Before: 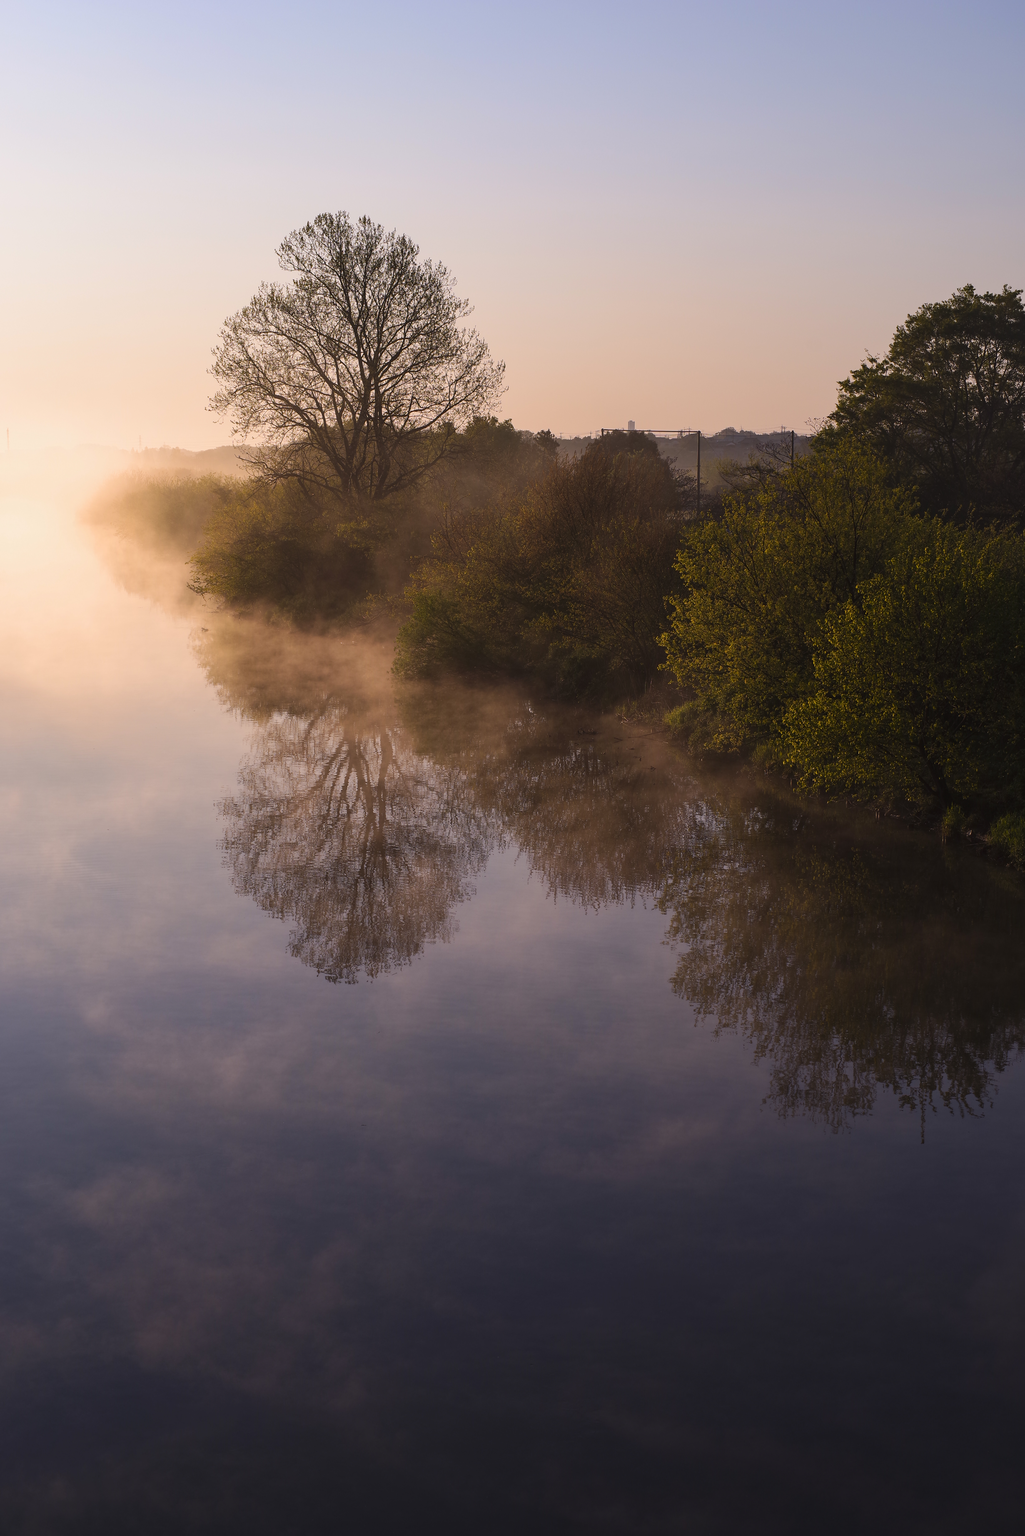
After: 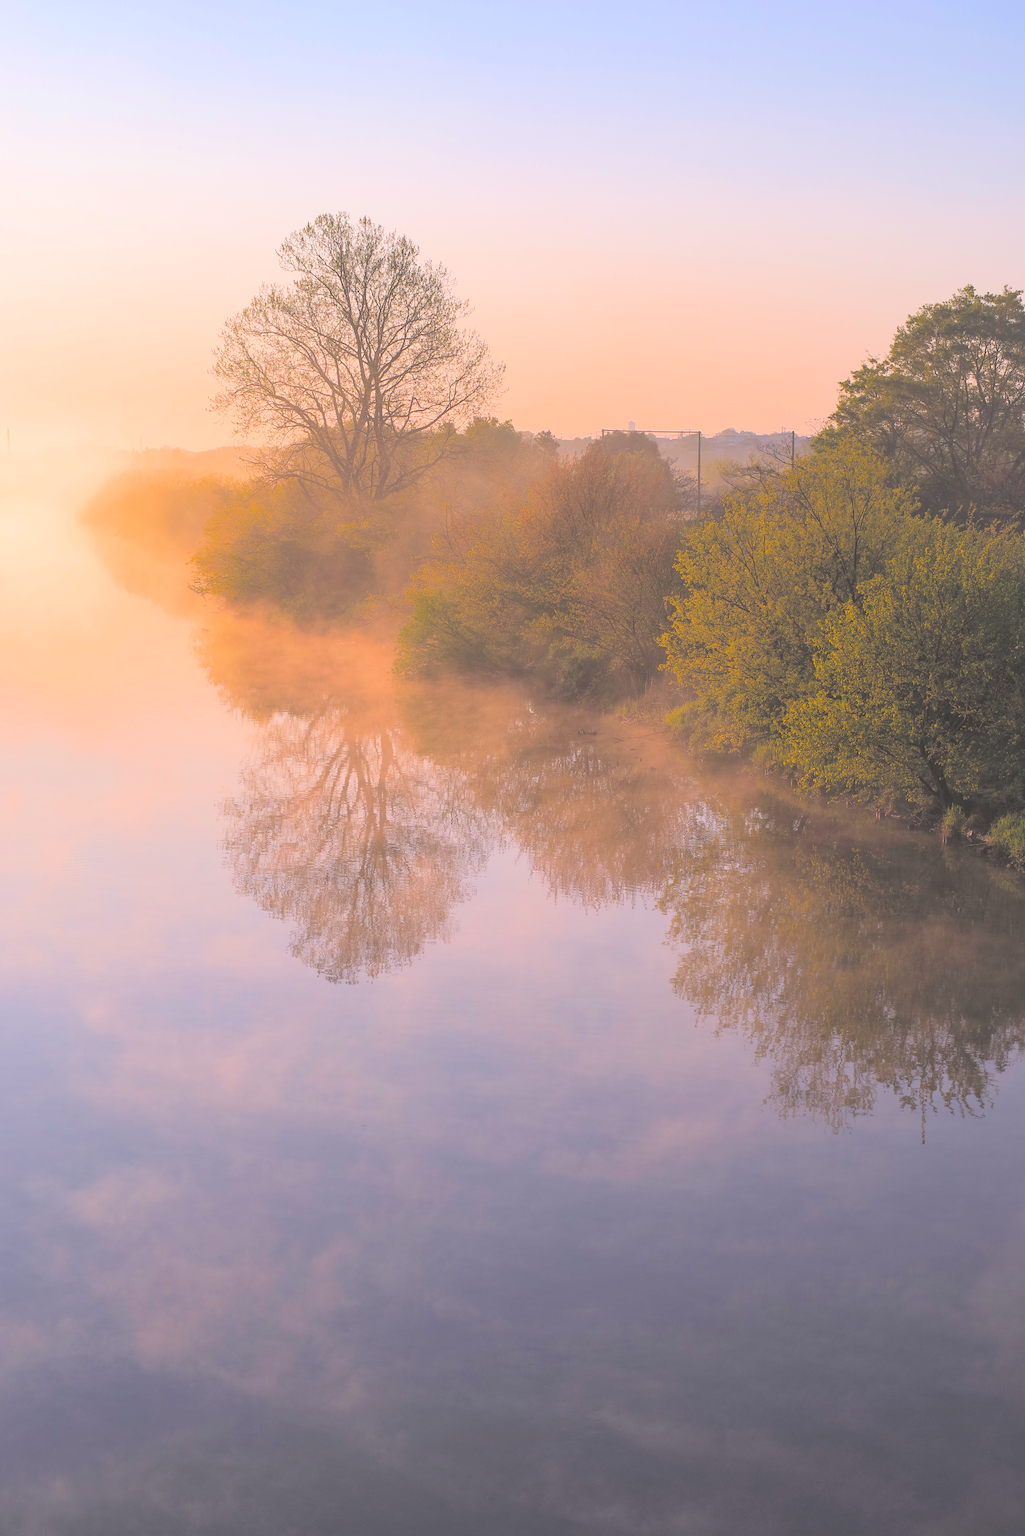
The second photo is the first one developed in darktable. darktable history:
color zones: curves: ch0 [(0, 0.425) (0.143, 0.422) (0.286, 0.42) (0.429, 0.419) (0.571, 0.419) (0.714, 0.42) (0.857, 0.422) (1, 0.425)]; ch1 [(0, 0.666) (0.143, 0.669) (0.286, 0.671) (0.429, 0.67) (0.571, 0.67) (0.714, 0.67) (0.857, 0.67) (1, 0.666)]
contrast brightness saturation: brightness 1
